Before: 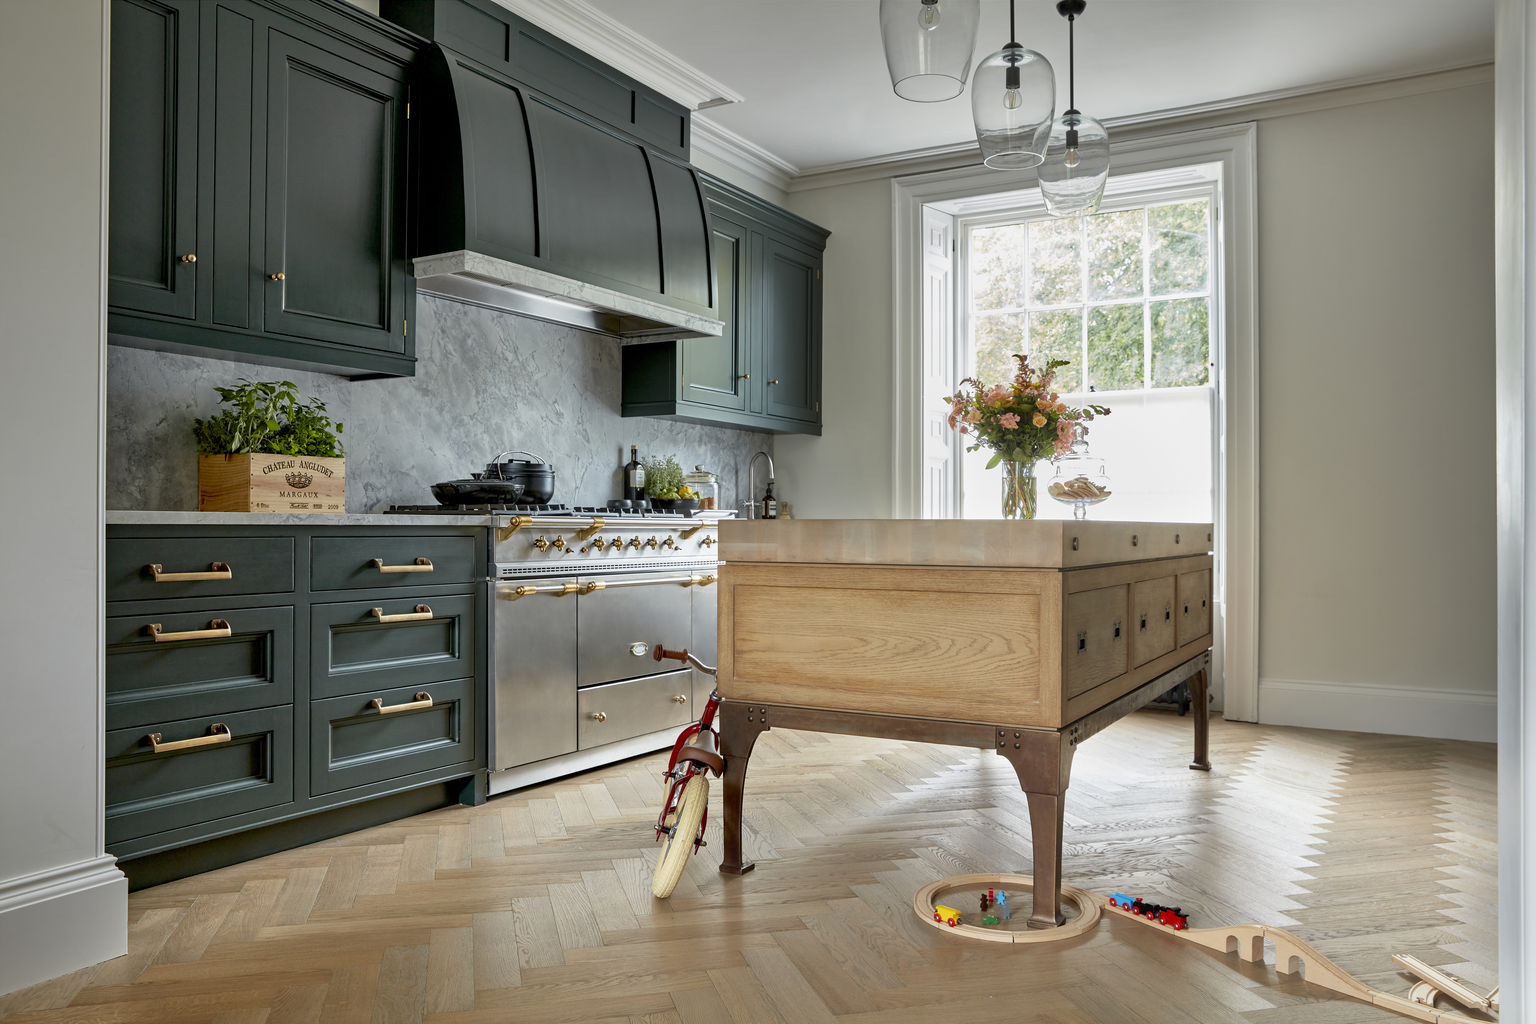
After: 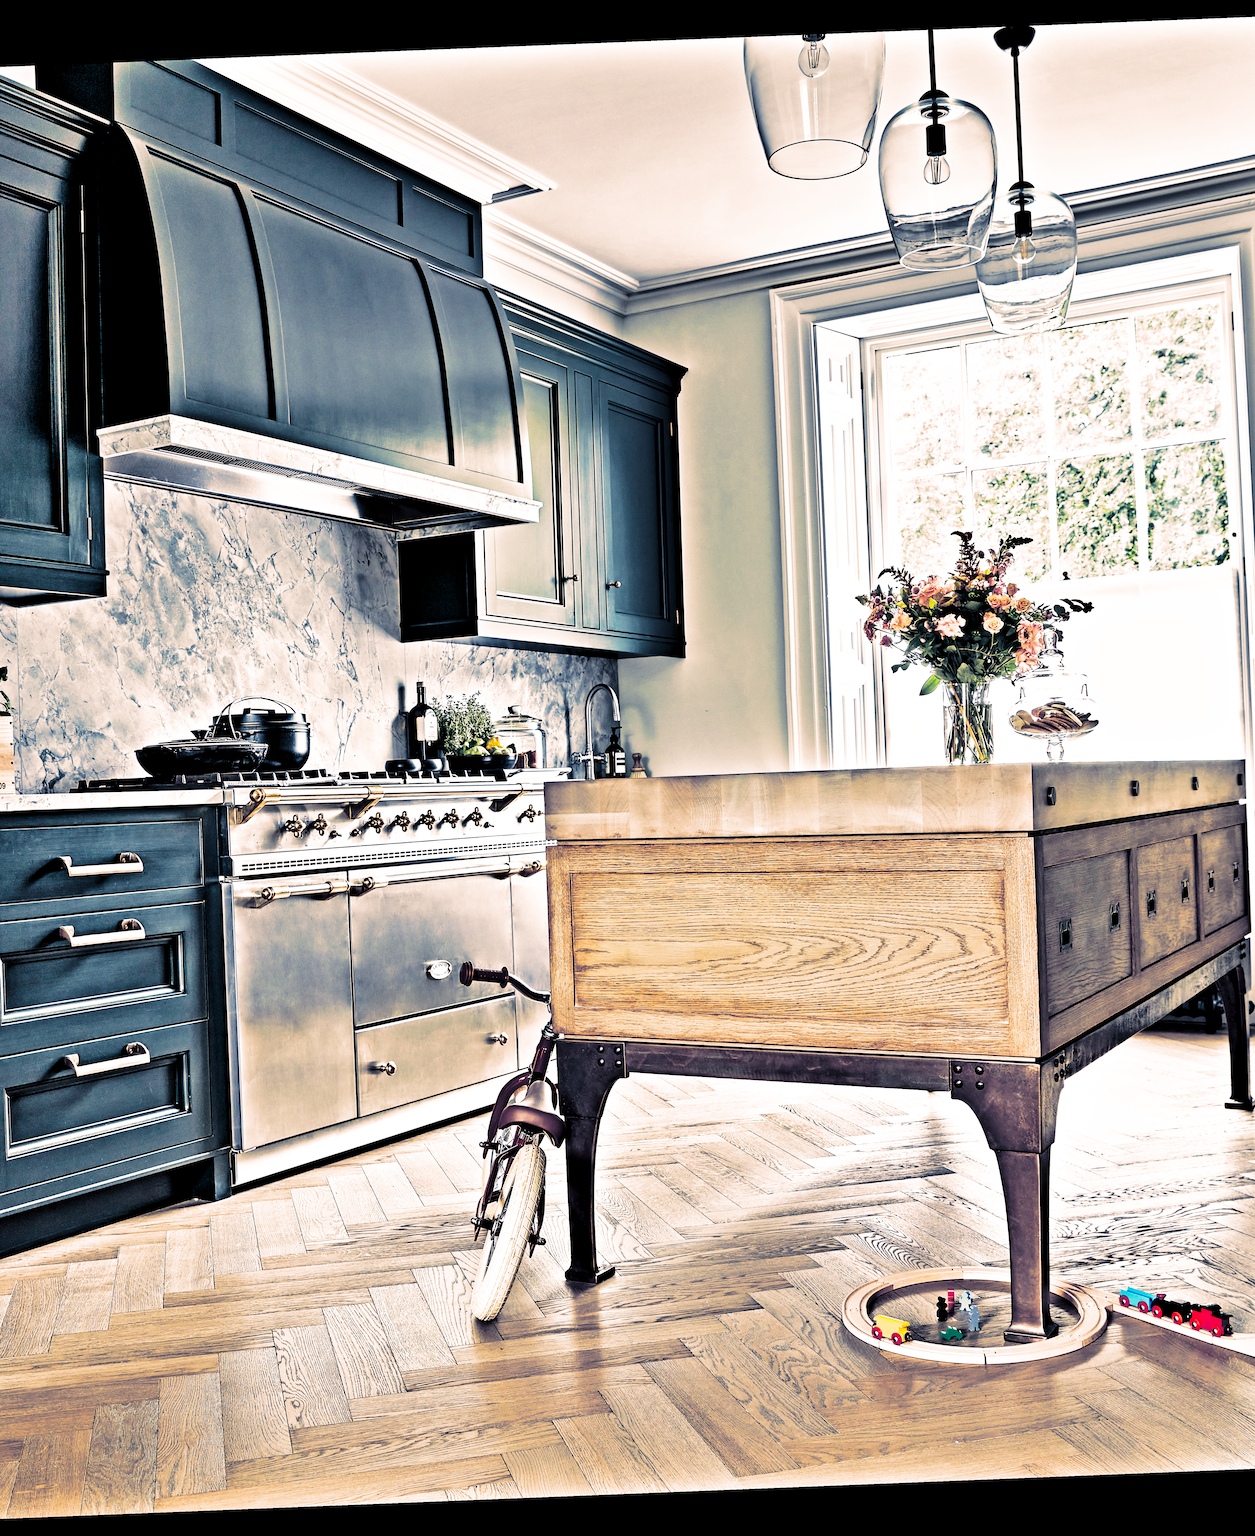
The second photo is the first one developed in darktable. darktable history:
sharpen: on, module defaults
rotate and perspective: rotation -2.29°, automatic cropping off
shadows and highlights: shadows 32, highlights -32, soften with gaussian
tone equalizer: -7 EV 0.18 EV, -6 EV 0.12 EV, -5 EV 0.08 EV, -4 EV 0.04 EV, -2 EV -0.02 EV, -1 EV -0.04 EV, +0 EV -0.06 EV, luminance estimator HSV value / RGB max
crop and rotate: left 22.516%, right 21.234%
split-toning: shadows › hue 226.8°, shadows › saturation 0.56, highlights › hue 28.8°, balance -40, compress 0%
contrast equalizer: octaves 7, y [[0.48, 0.654, 0.731, 0.706, 0.772, 0.382], [0.55 ×6], [0 ×6], [0 ×6], [0 ×6]]
base curve: curves: ch0 [(0, 0) (0.026, 0.03) (0.109, 0.232) (0.351, 0.748) (0.669, 0.968) (1, 1)], preserve colors none
